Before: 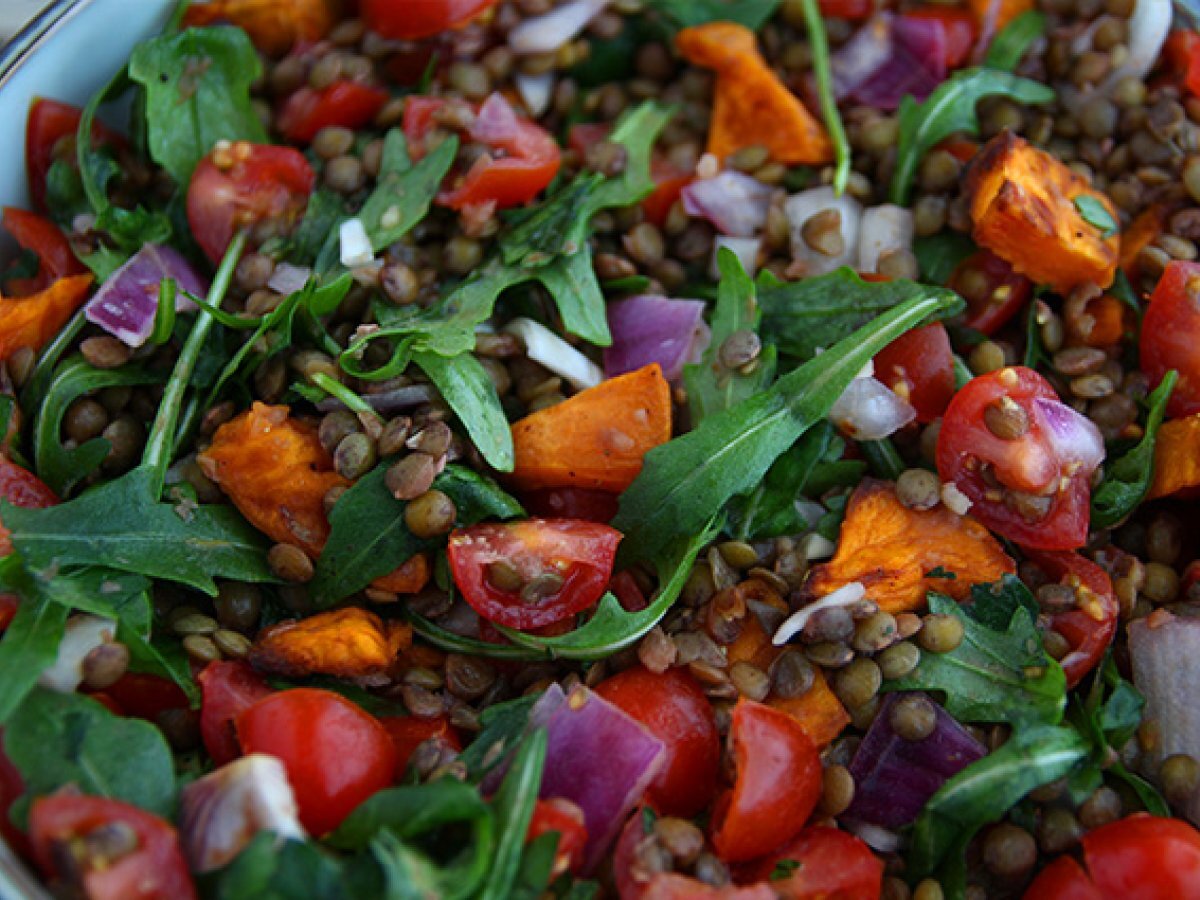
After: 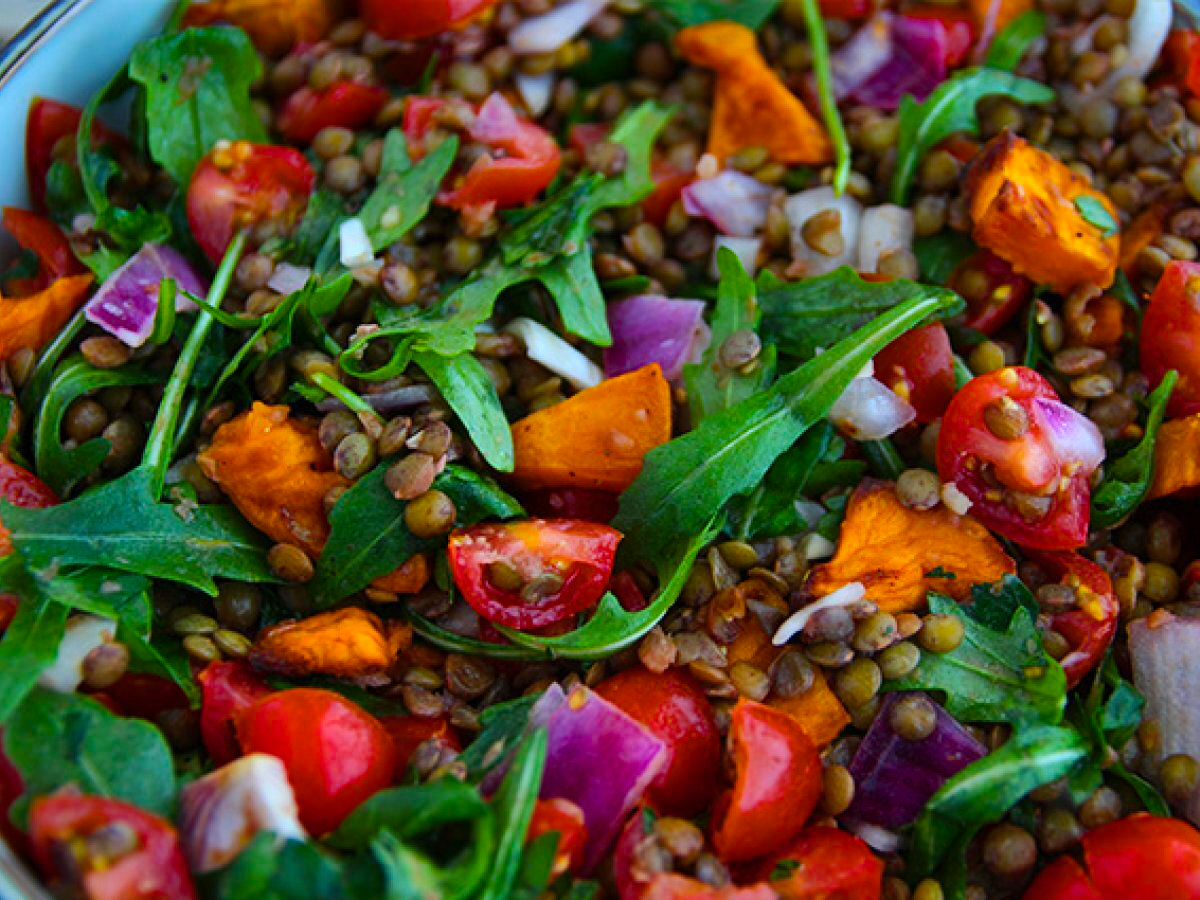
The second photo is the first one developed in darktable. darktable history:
color balance rgb: linear chroma grading › global chroma 15%, perceptual saturation grading › global saturation 30%
shadows and highlights: highlights color adjustment 0%, soften with gaussian
